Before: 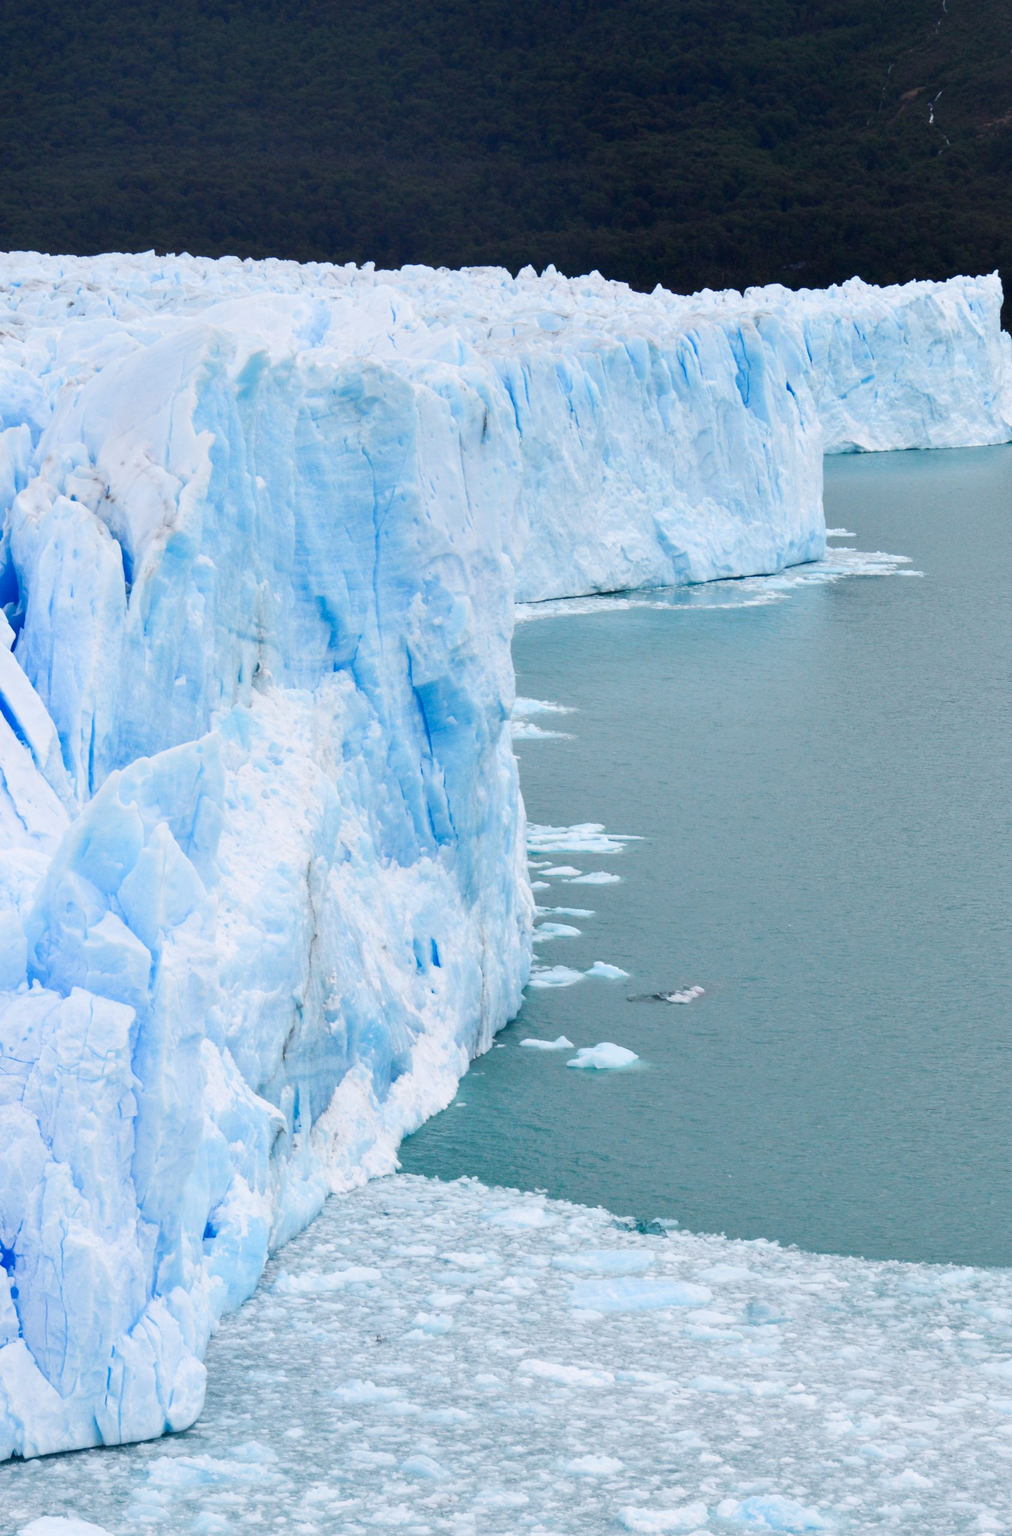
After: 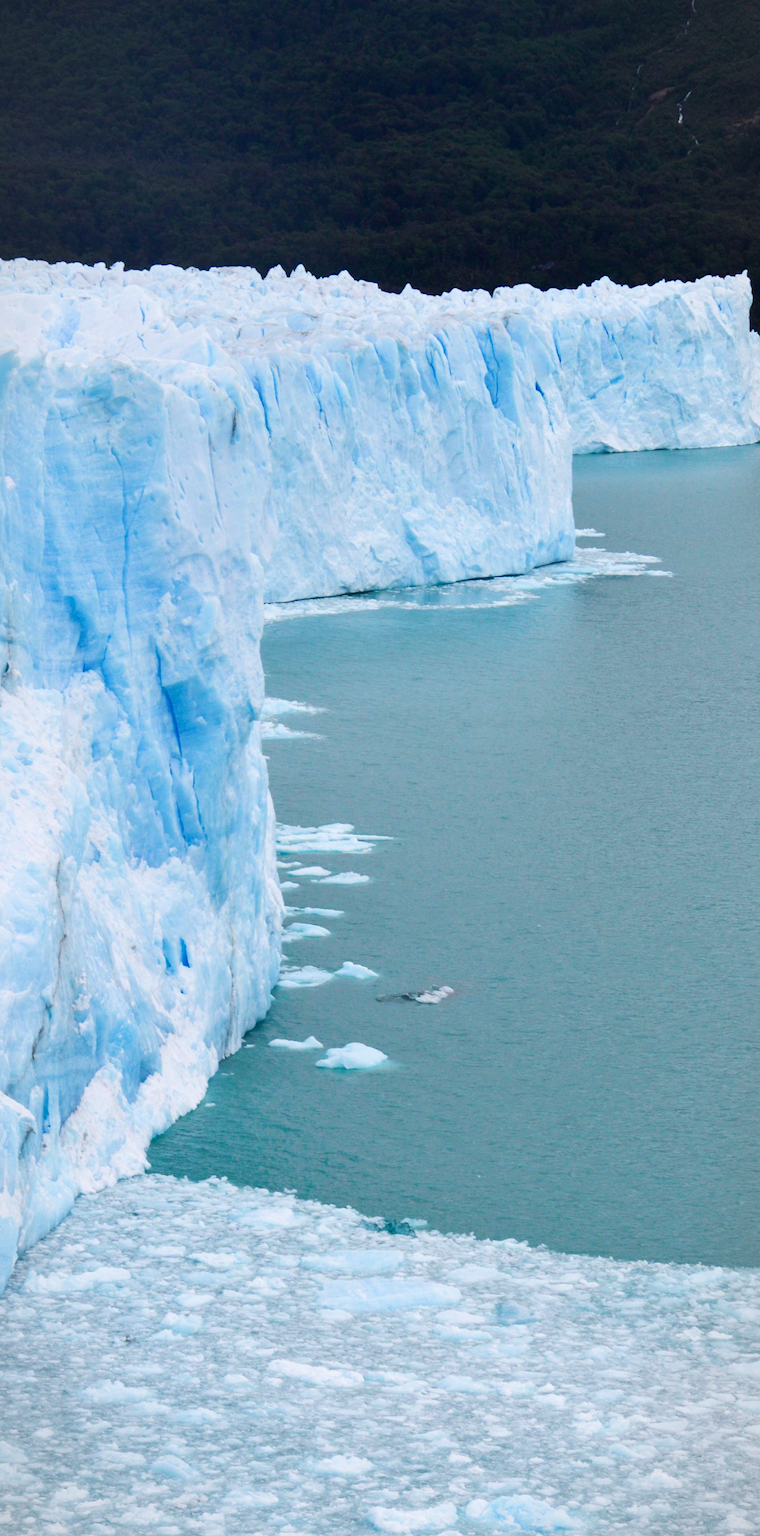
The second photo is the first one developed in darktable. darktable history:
vignetting: fall-off start 99.15%, fall-off radius 65.32%, brightness -0.292, automatic ratio true
crop and rotate: left 24.824%
velvia: on, module defaults
